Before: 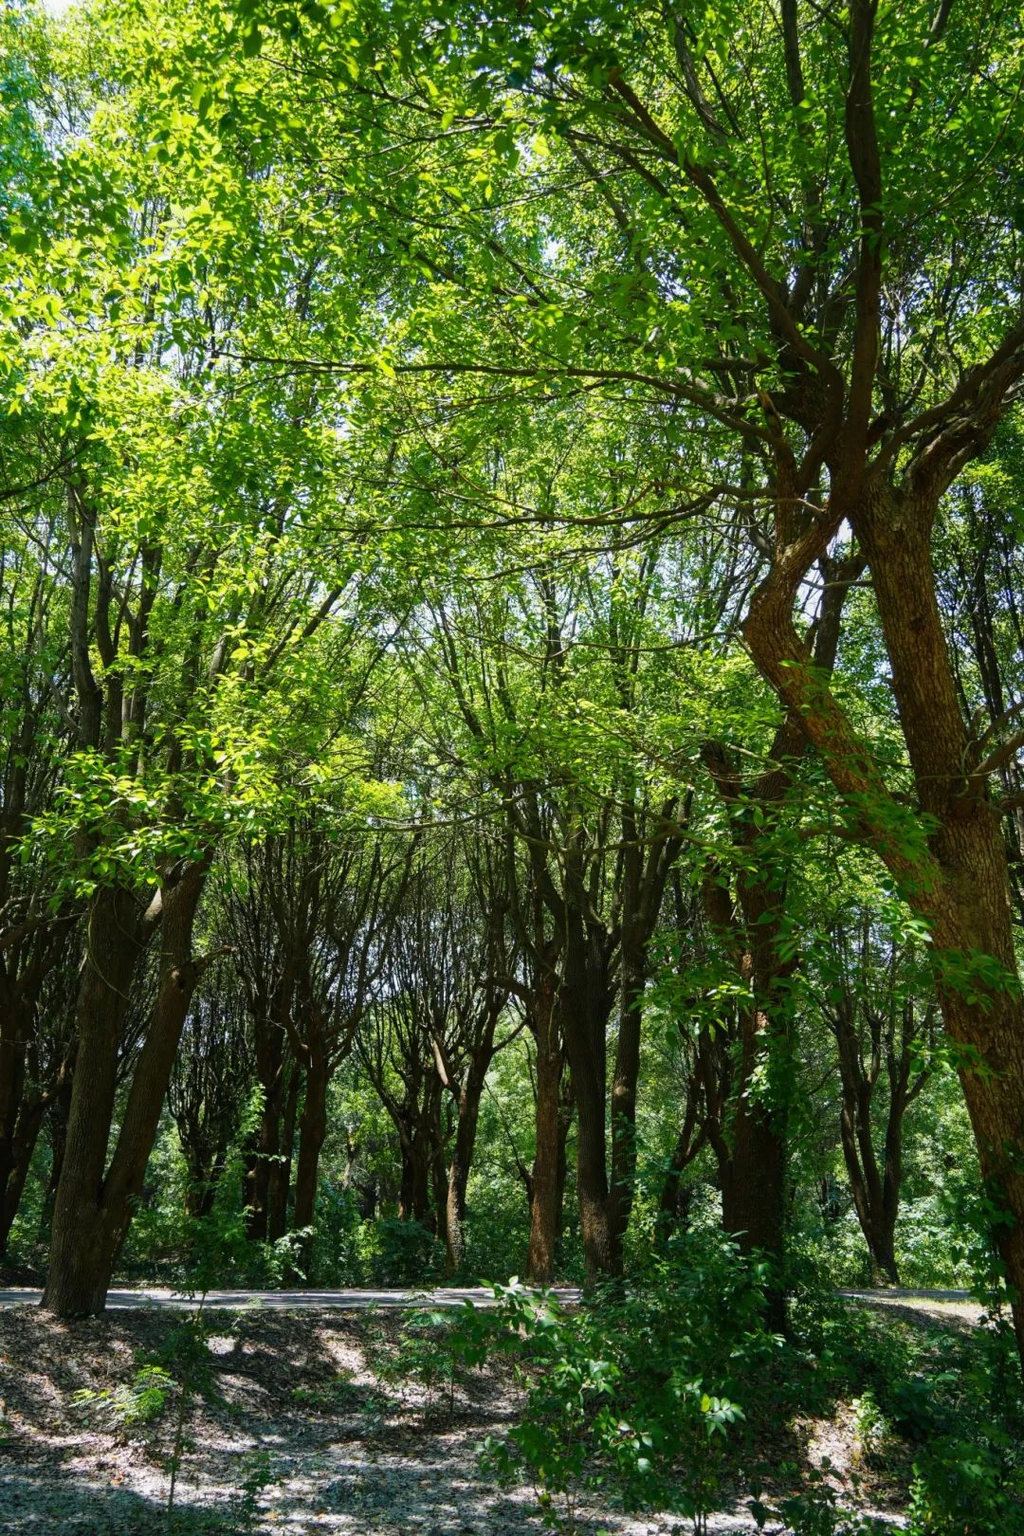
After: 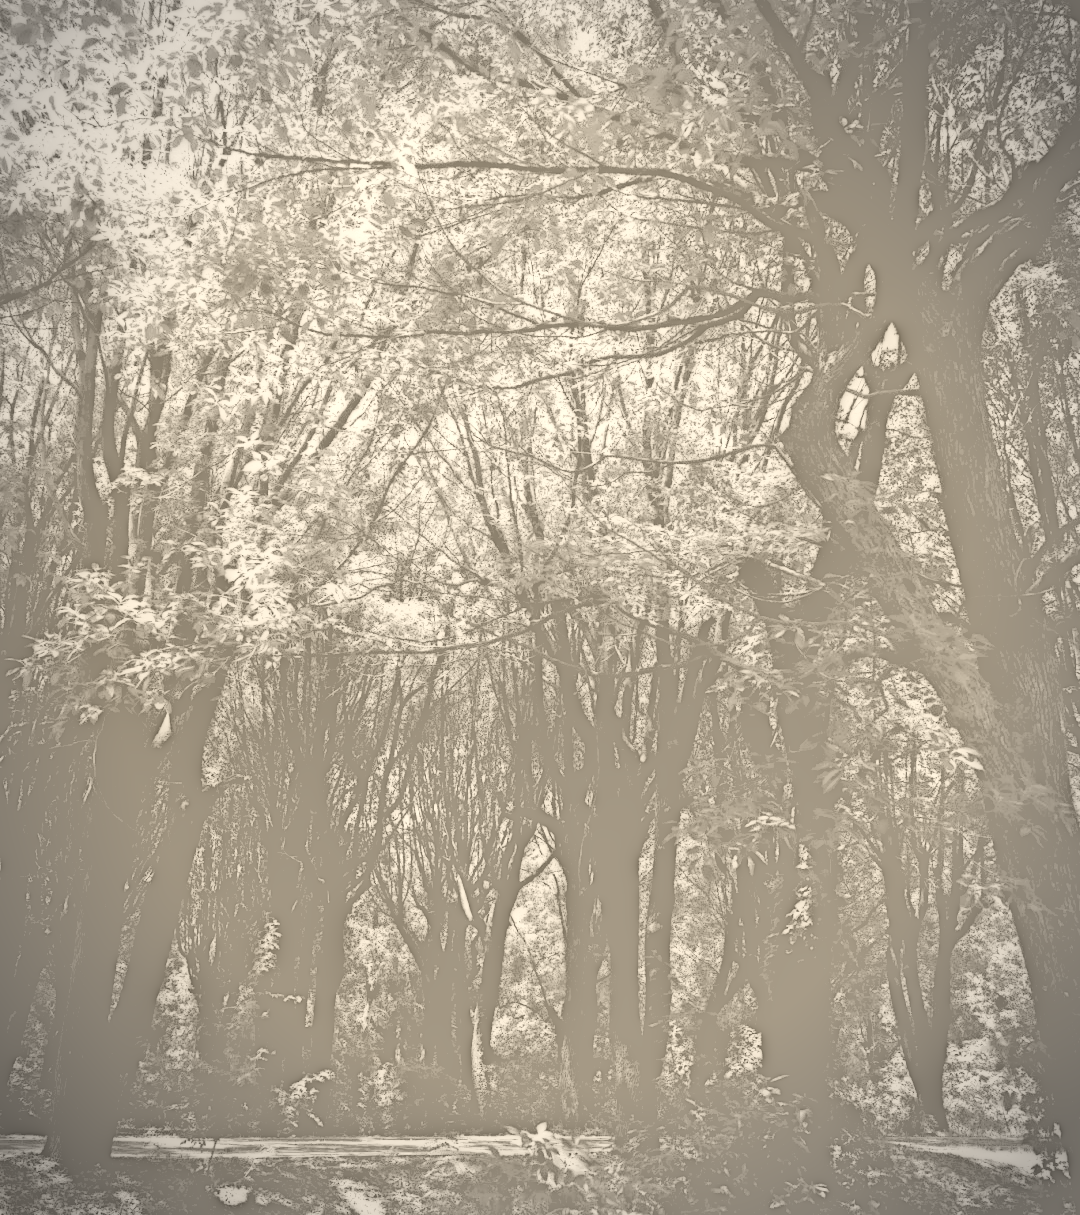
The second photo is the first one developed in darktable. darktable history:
vignetting: automatic ratio true
local contrast: highlights 0%, shadows 198%, detail 164%, midtone range 0.001
sigmoid: contrast 1.8, skew -0.2, preserve hue 0%, red attenuation 0.1, red rotation 0.035, green attenuation 0.1, green rotation -0.017, blue attenuation 0.15, blue rotation -0.052, base primaries Rec2020
exposure: exposure 0.3 EV, compensate highlight preservation false
crop: top 13.819%, bottom 11.169%
color contrast: green-magenta contrast 0.96
colorize: hue 36°, saturation 71%, lightness 80.79%
white balance: red 1.004, blue 1.096
